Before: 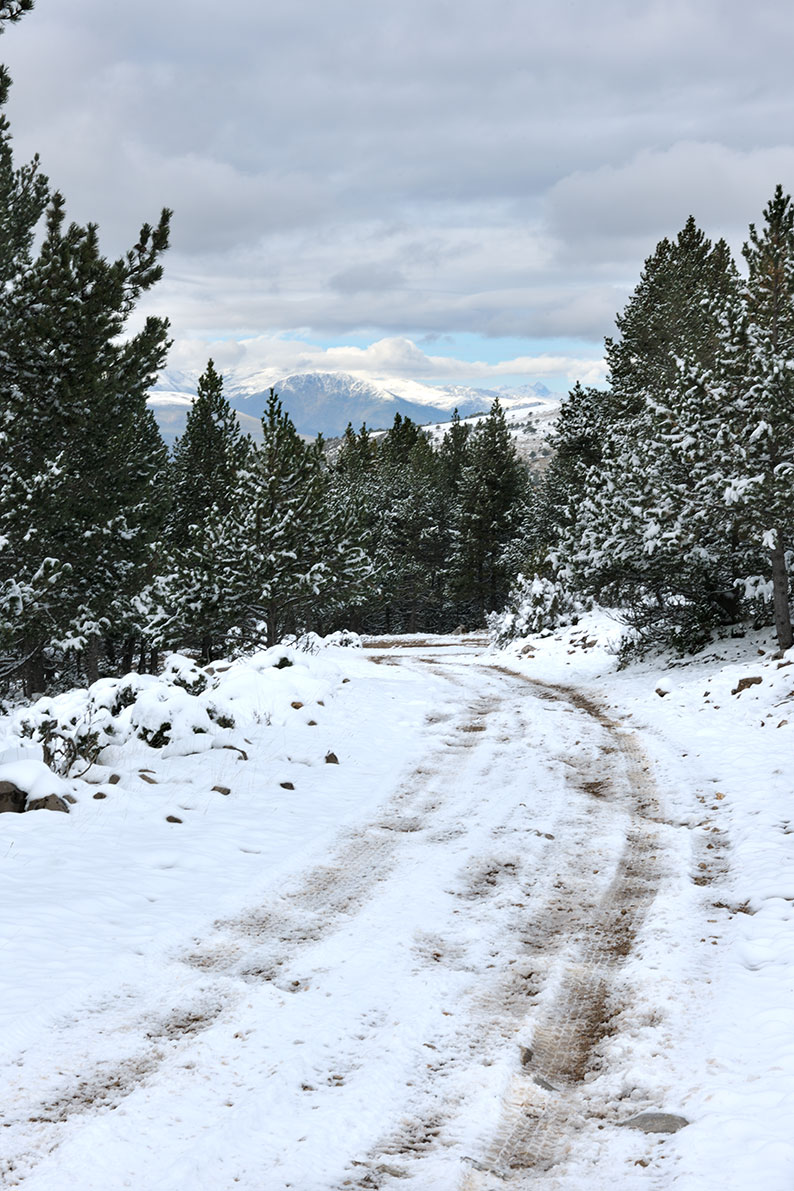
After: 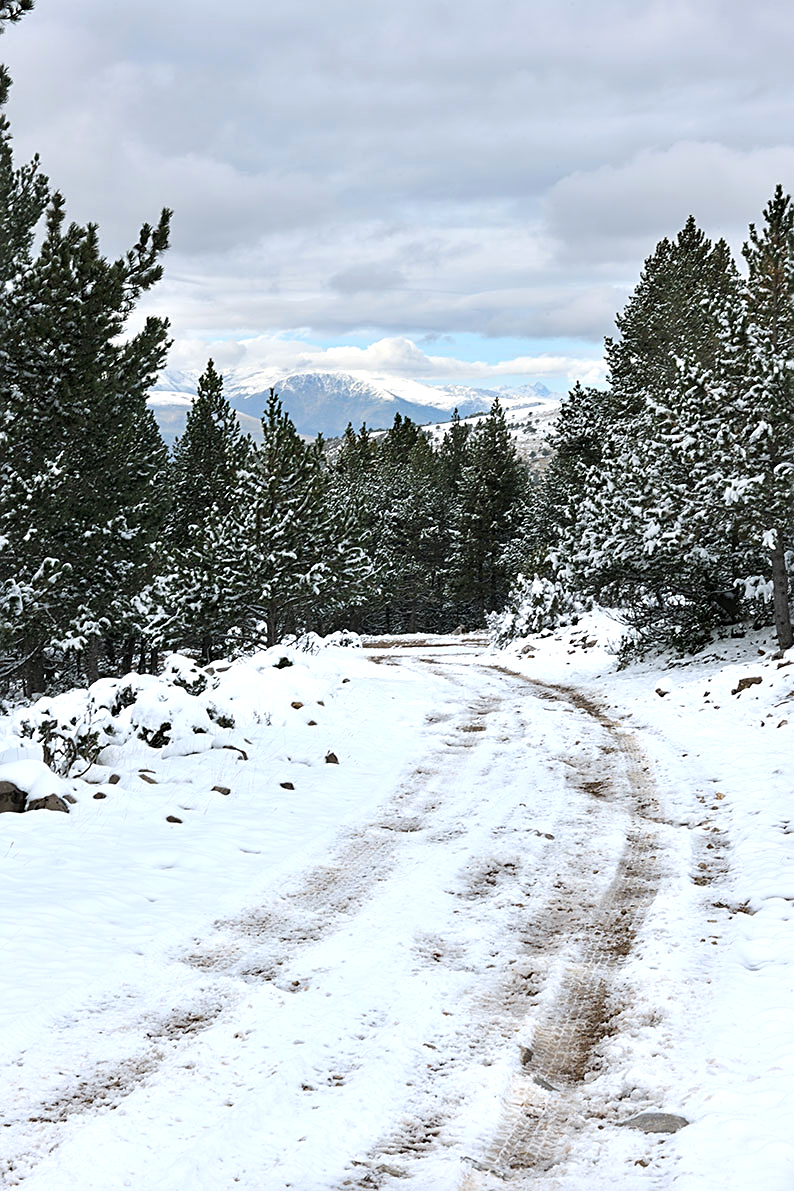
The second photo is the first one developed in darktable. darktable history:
exposure: exposure 0.203 EV, compensate exposure bias true, compensate highlight preservation false
sharpen: on, module defaults
